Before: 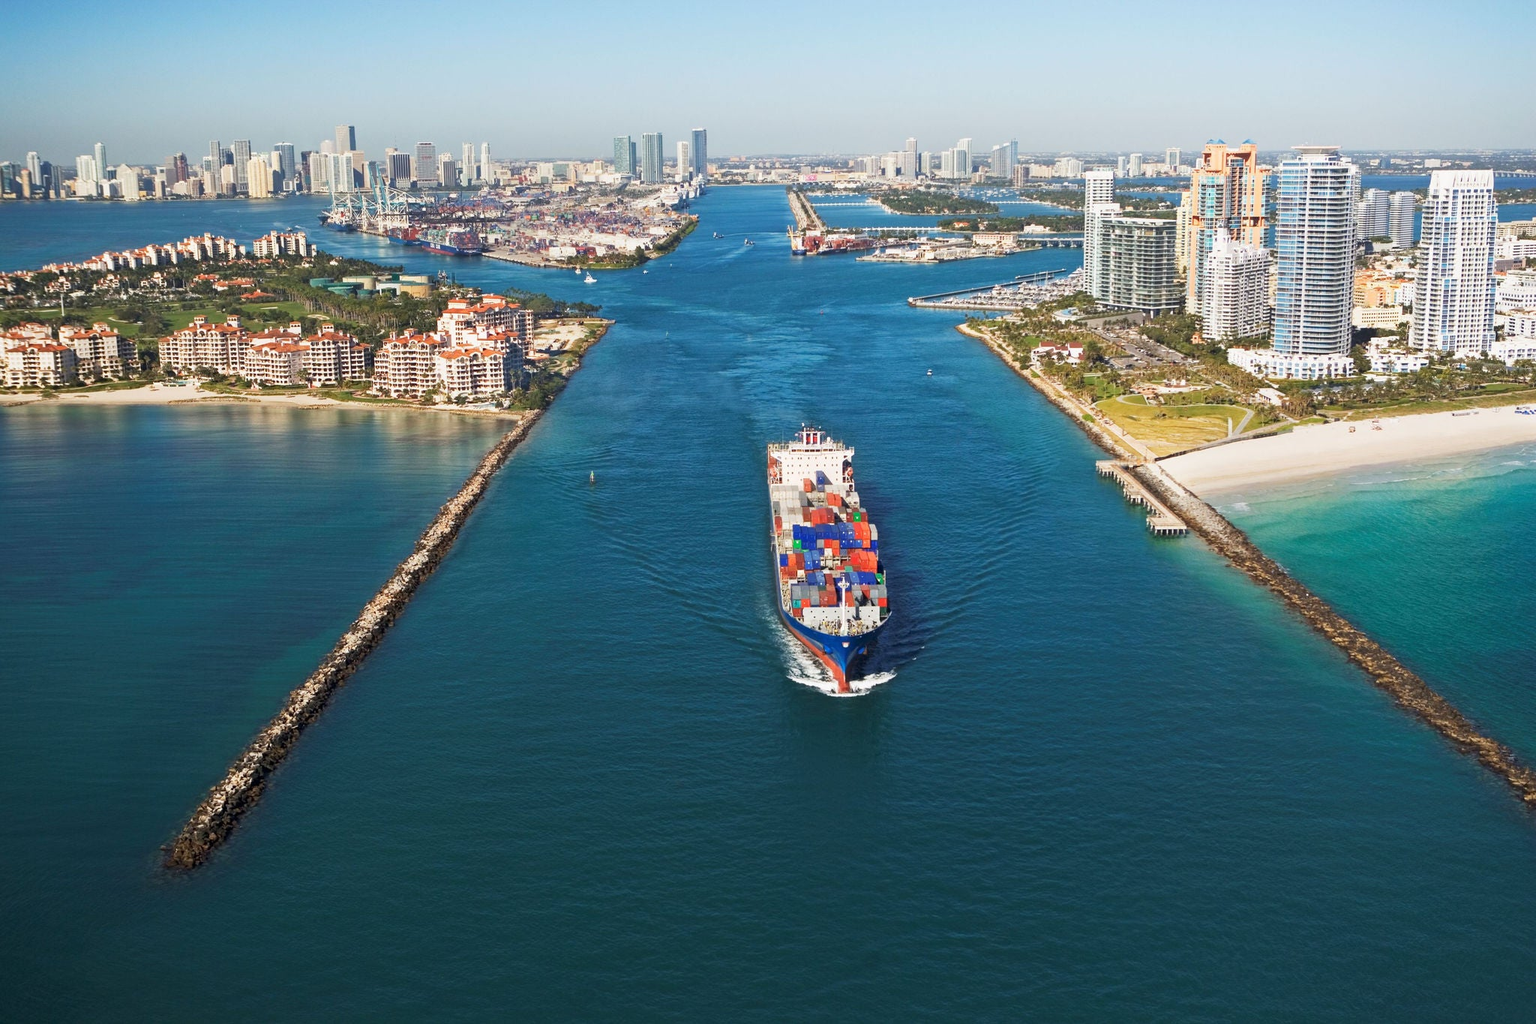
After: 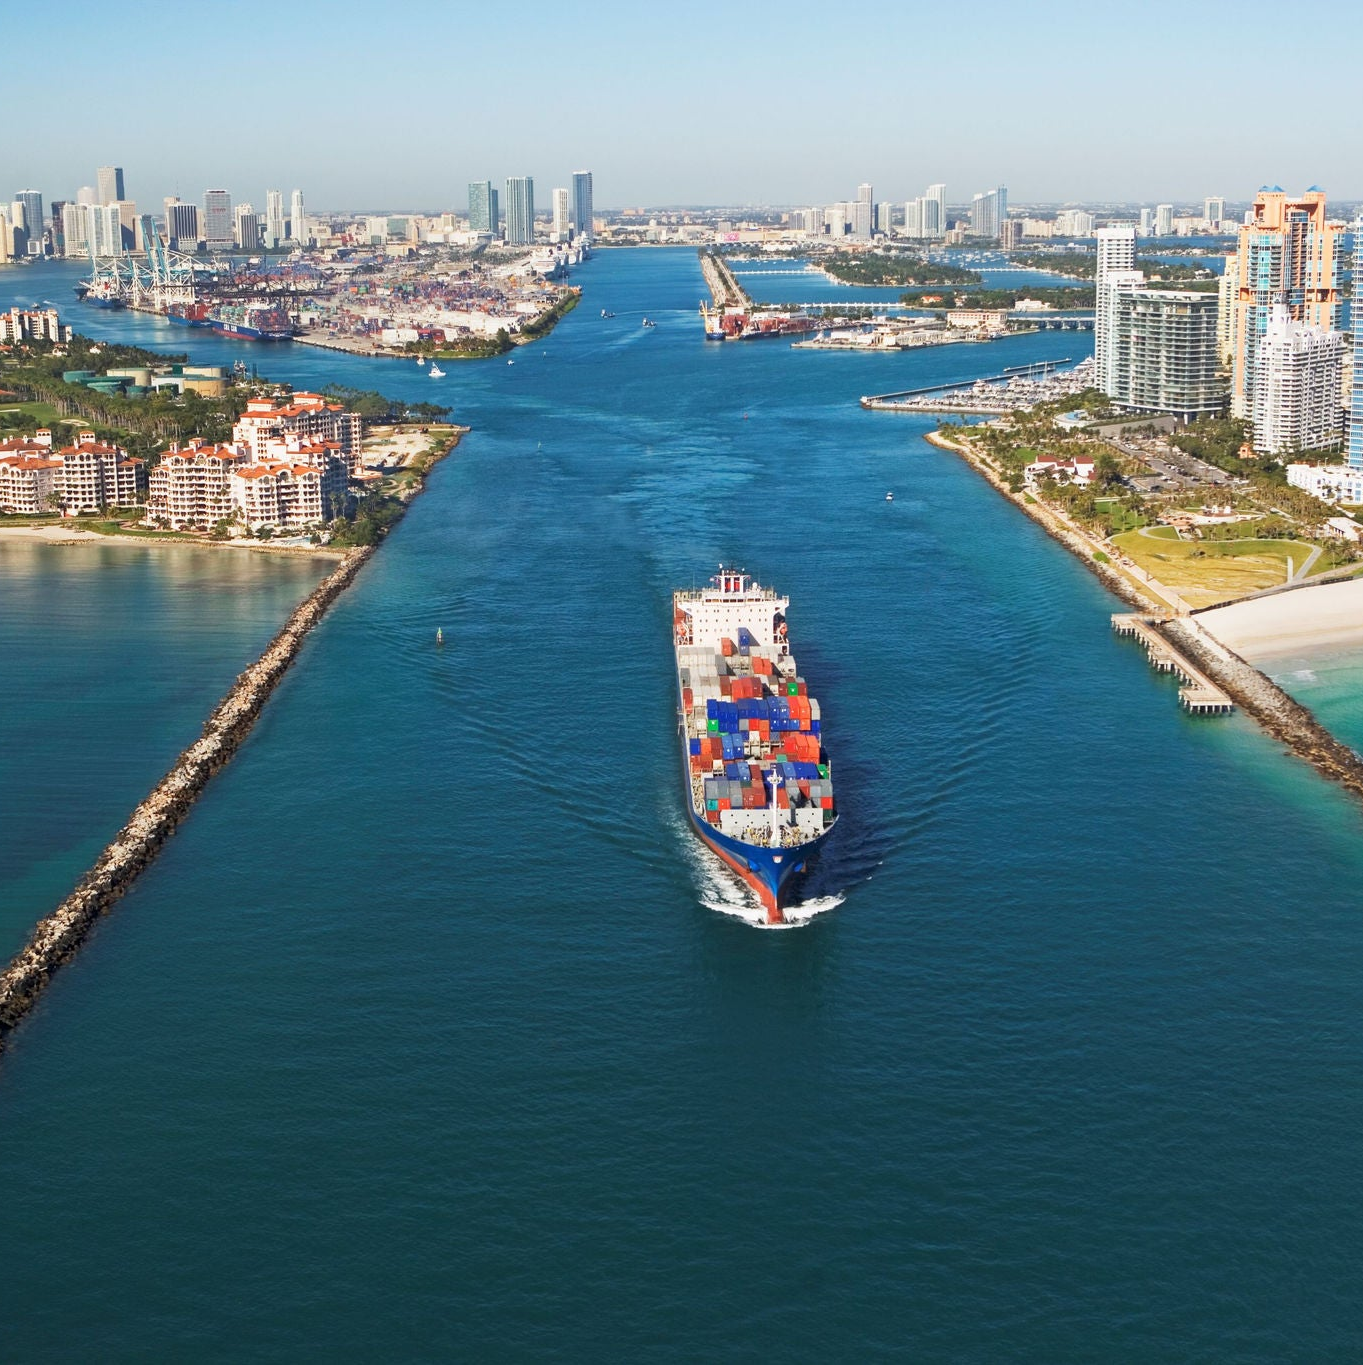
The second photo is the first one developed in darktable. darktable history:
crop: left 17.1%, right 16.311%
